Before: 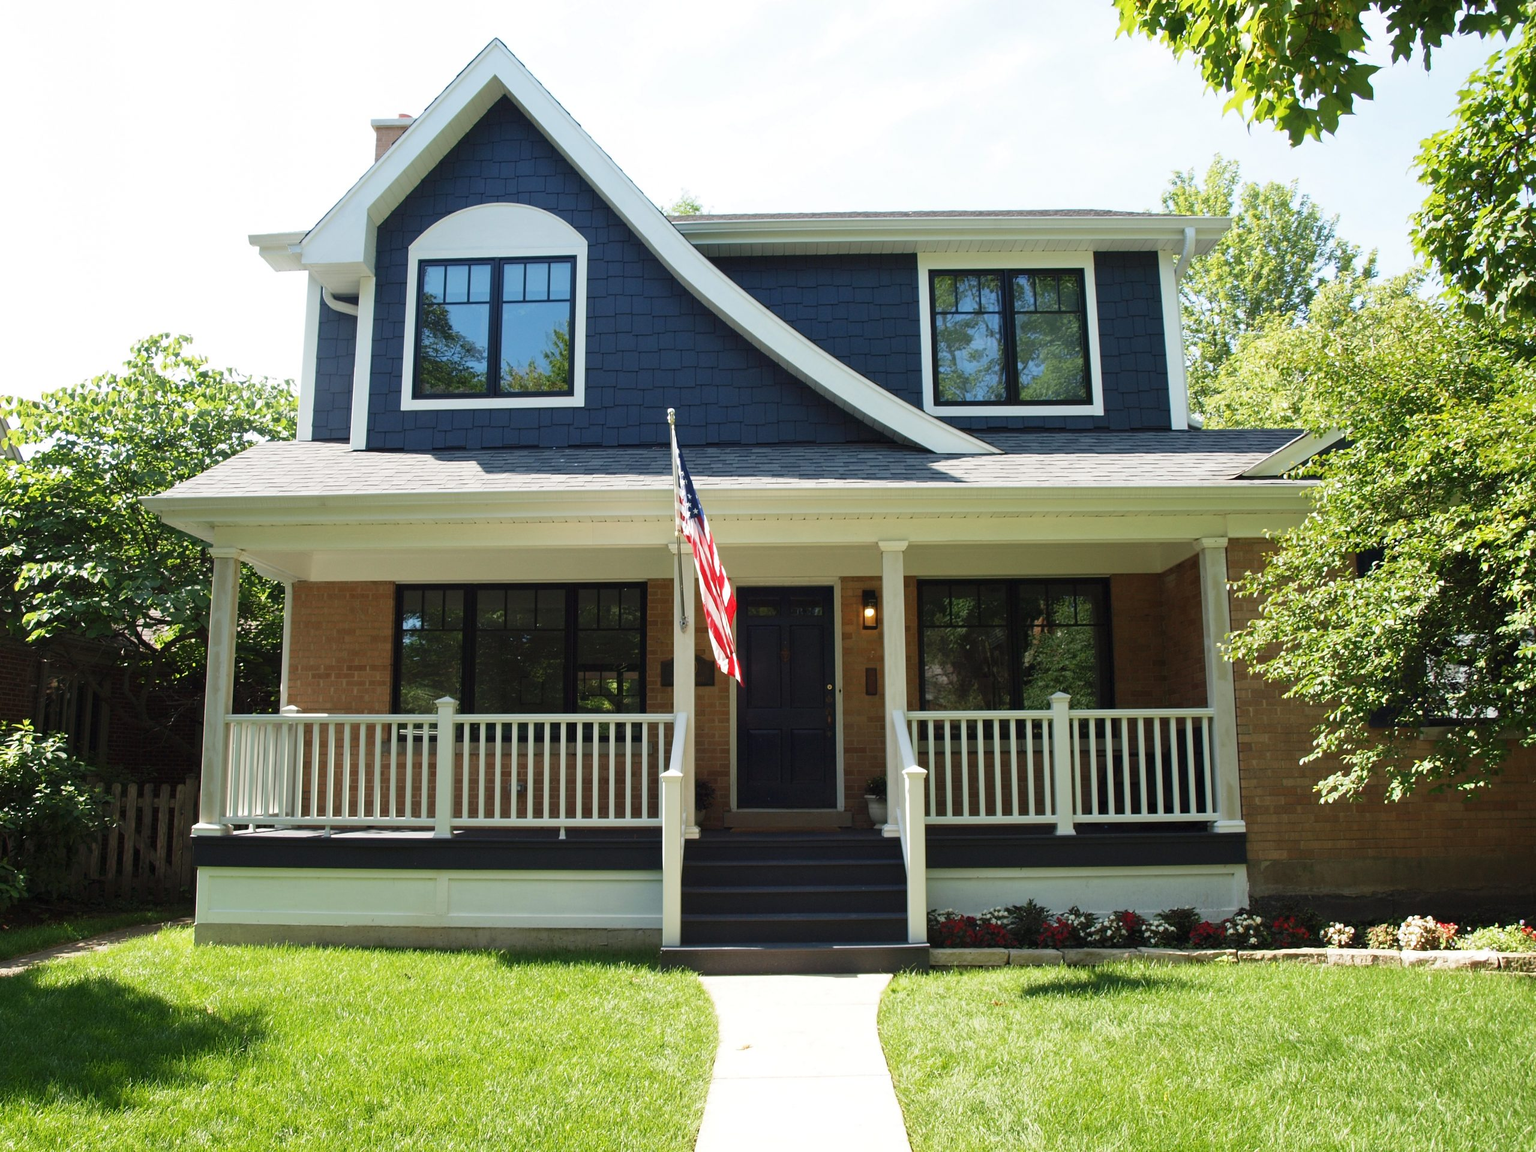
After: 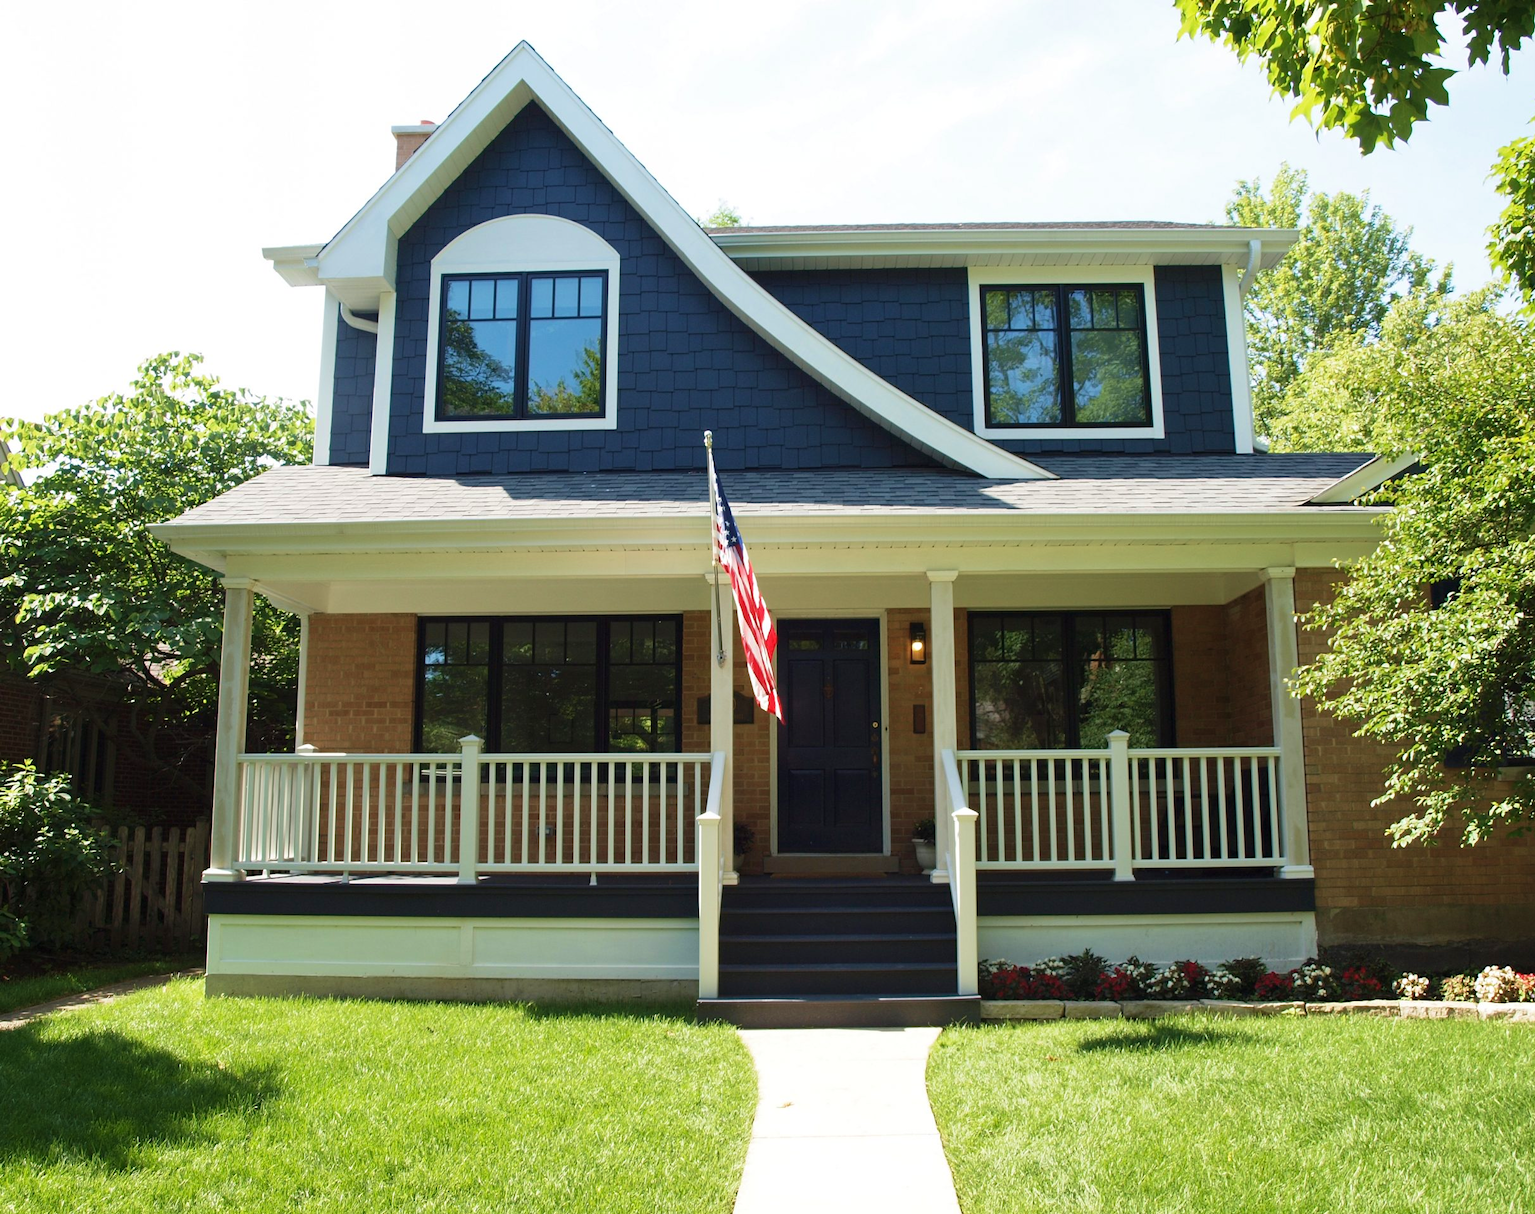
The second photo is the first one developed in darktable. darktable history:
crop and rotate: right 5.167%
velvia: on, module defaults
